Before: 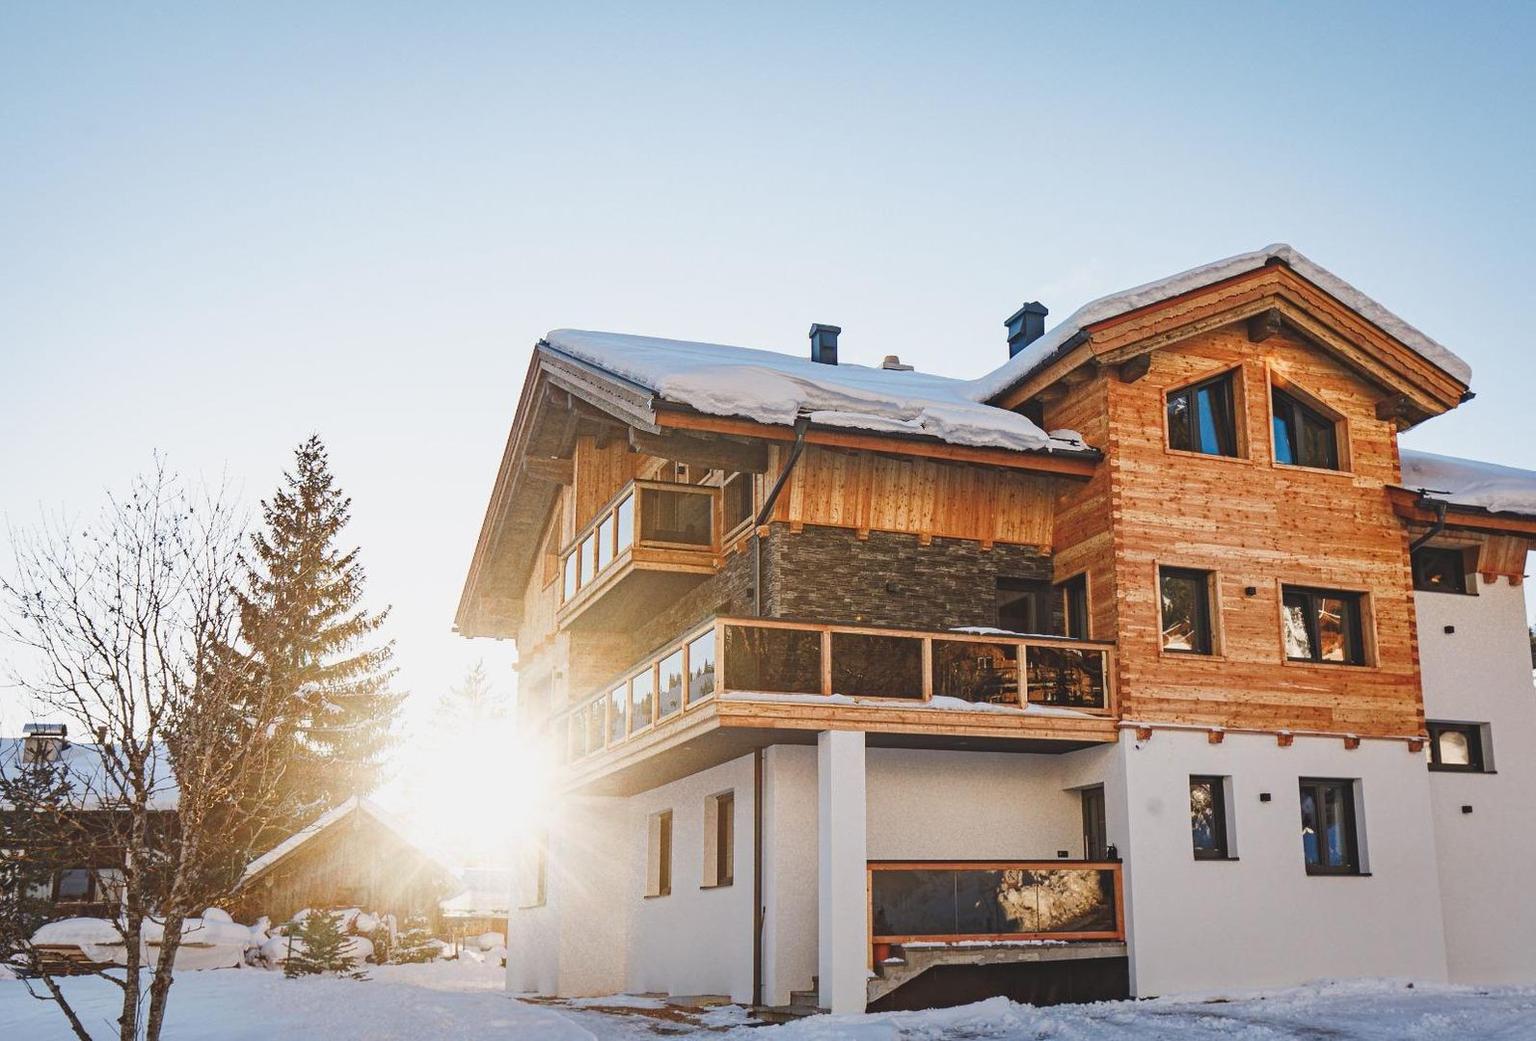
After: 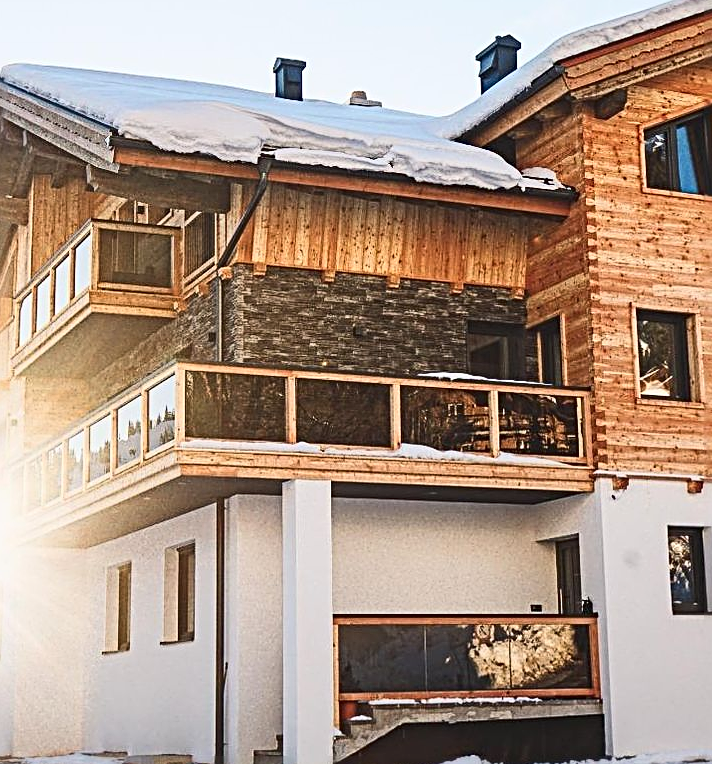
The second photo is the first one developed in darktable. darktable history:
contrast brightness saturation: contrast 0.242, brightness 0.093
sharpen: radius 3.014, amount 0.767
crop: left 35.535%, top 25.75%, right 19.74%, bottom 3.44%
